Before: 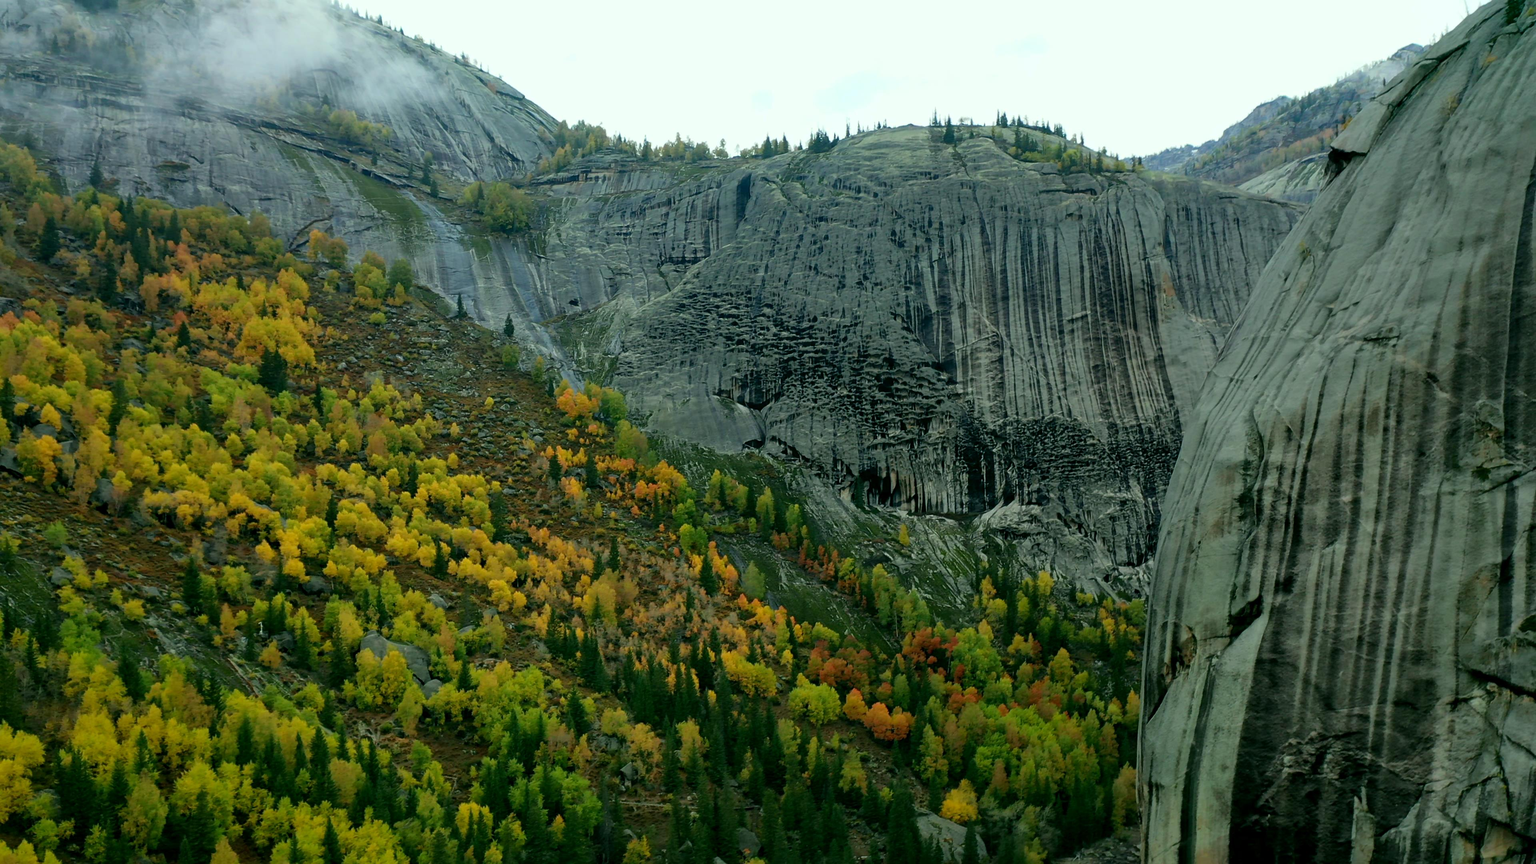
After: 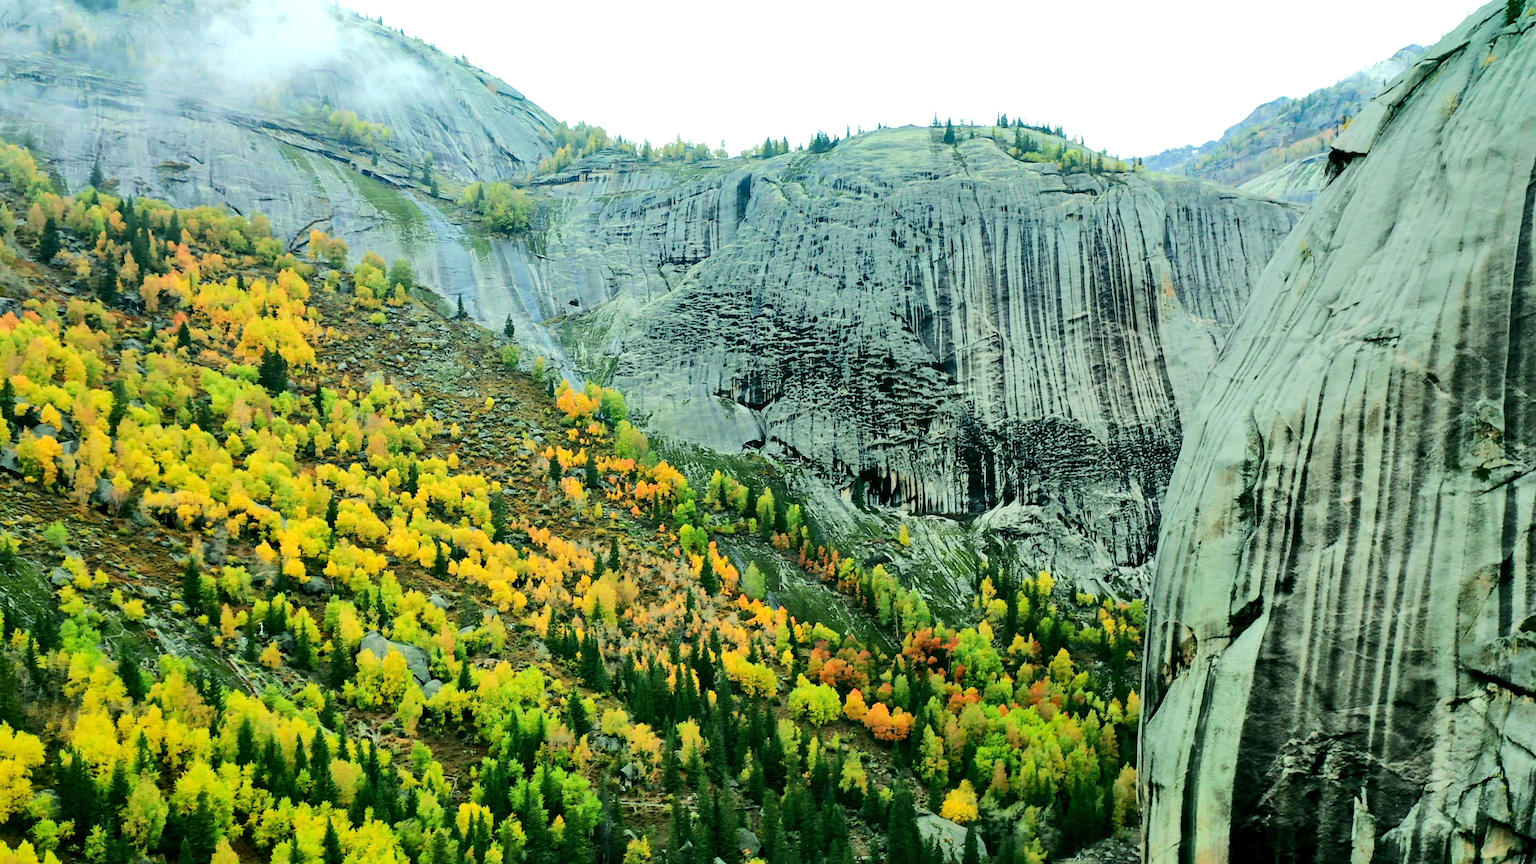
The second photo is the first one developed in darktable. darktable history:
exposure: exposure 0.604 EV, compensate highlight preservation false
tone equalizer: -7 EV 0.163 EV, -6 EV 0.588 EV, -5 EV 1.15 EV, -4 EV 1.35 EV, -3 EV 1.13 EV, -2 EV 0.6 EV, -1 EV 0.155 EV, edges refinement/feathering 500, mask exposure compensation -1.57 EV, preserve details no
shadows and highlights: shadows 36.48, highlights -27.77, soften with gaussian
